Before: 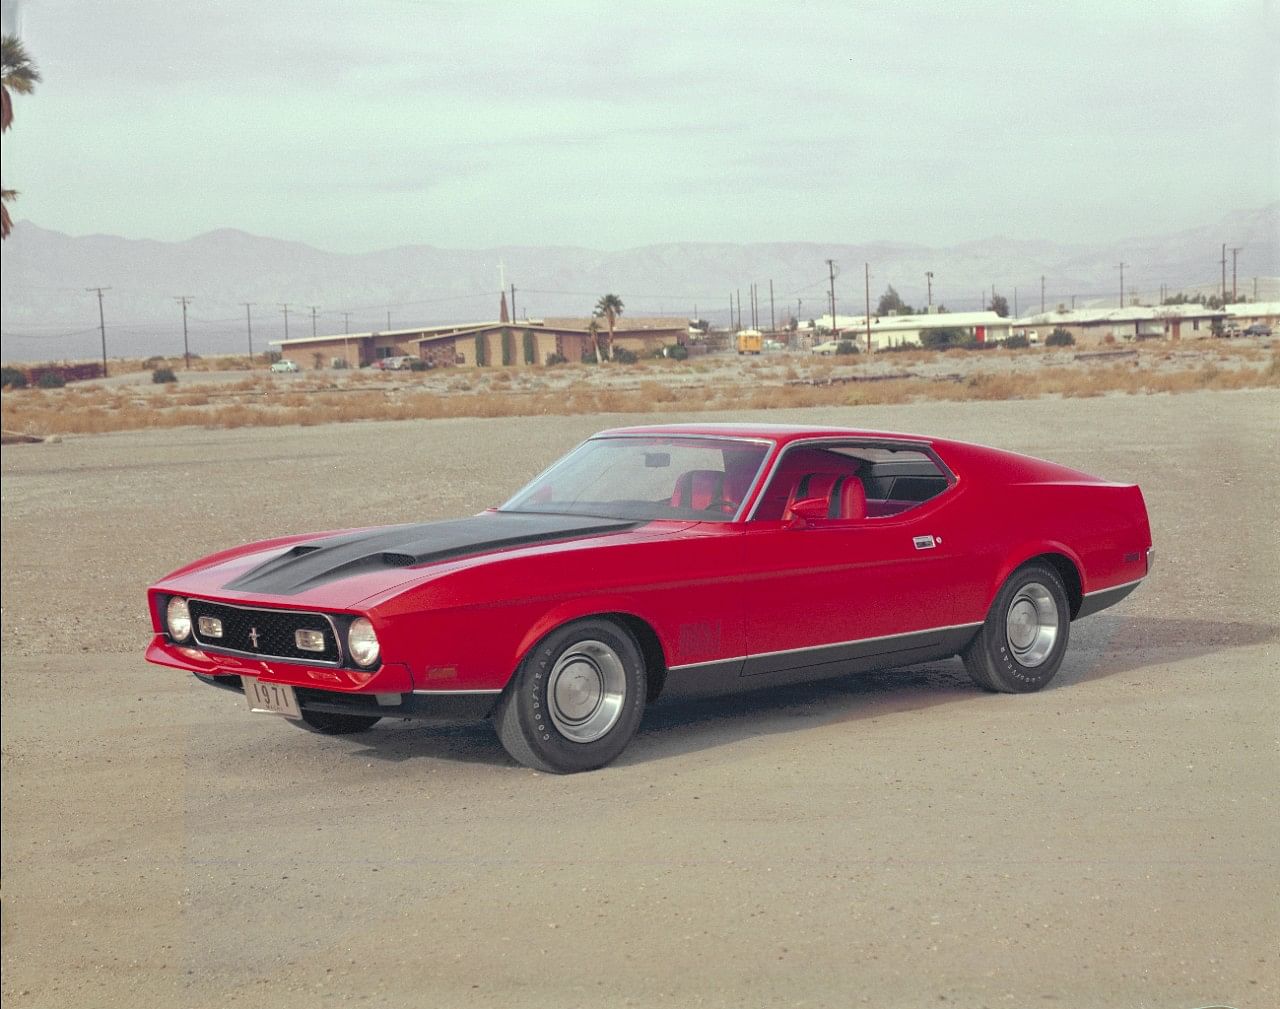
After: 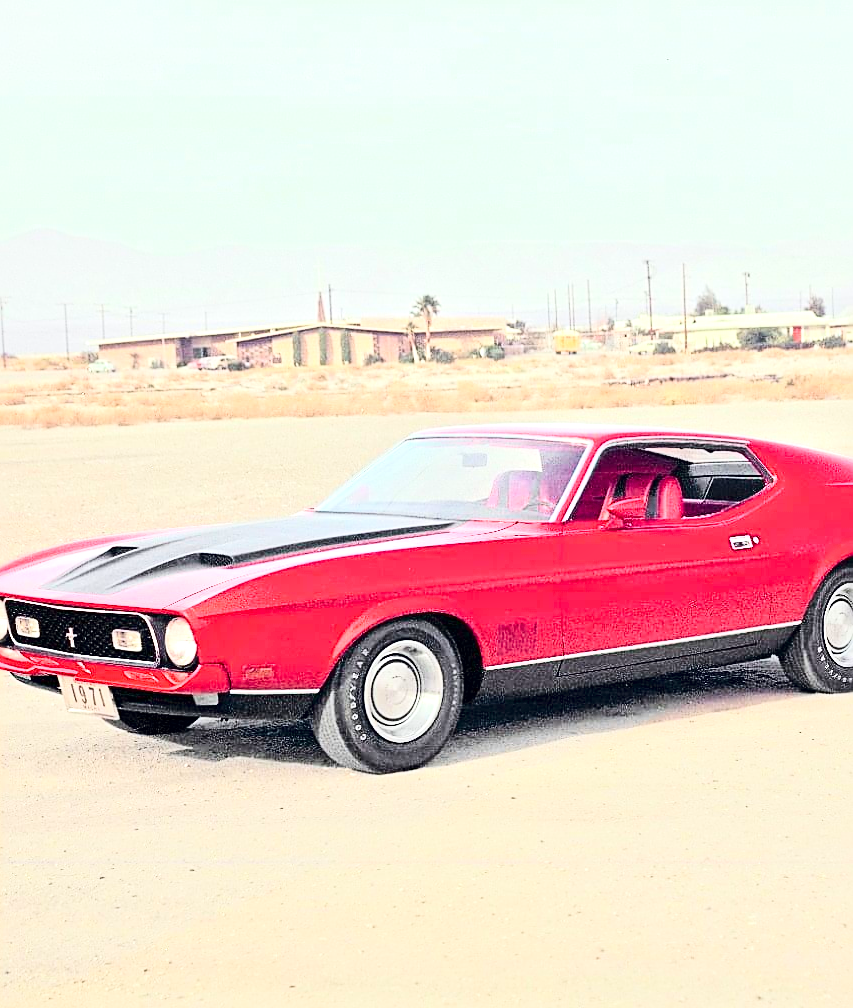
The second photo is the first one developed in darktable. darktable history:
sharpen: on, module defaults
crop and rotate: left 14.356%, right 18.961%
color correction: highlights a* -0.188, highlights b* -0.071
local contrast: mode bilateral grid, contrast 19, coarseness 18, detail 163%, midtone range 0.2
tone equalizer: -7 EV 0.163 EV, -6 EV 0.572 EV, -5 EV 1.16 EV, -4 EV 1.29 EV, -3 EV 1.12 EV, -2 EV 0.6 EV, -1 EV 0.145 EV, edges refinement/feathering 500, mask exposure compensation -1.57 EV, preserve details no
contrast brightness saturation: contrast 0.393, brightness 0.1
exposure: black level correction 0.007, exposure 0.155 EV, compensate highlight preservation false
